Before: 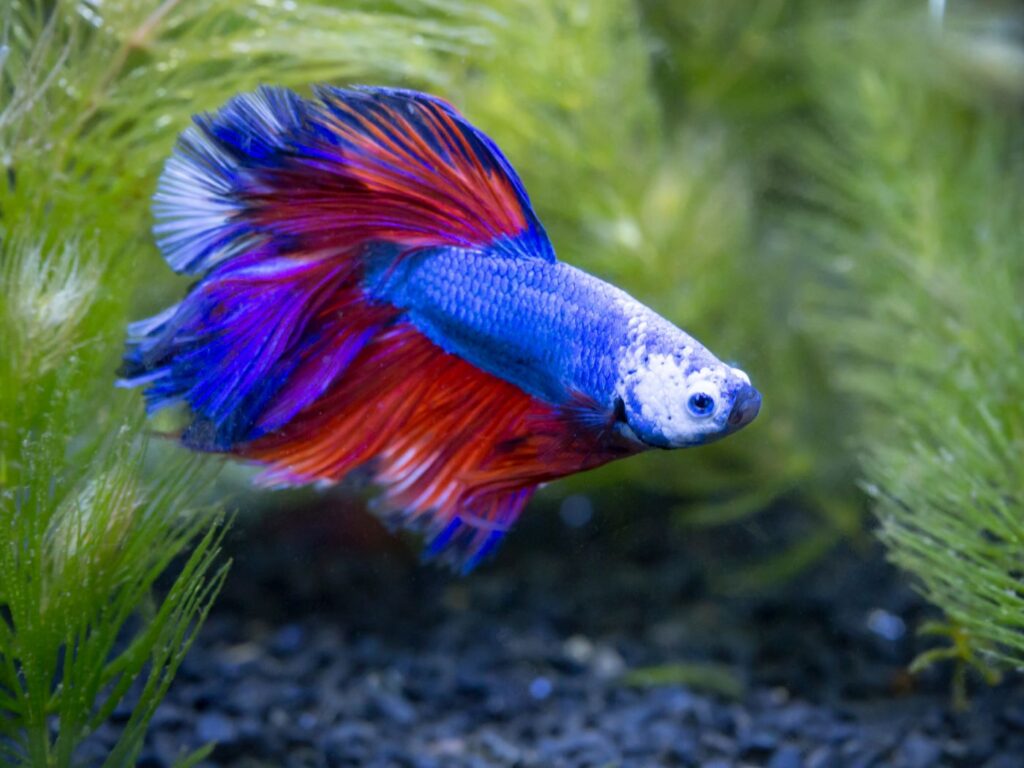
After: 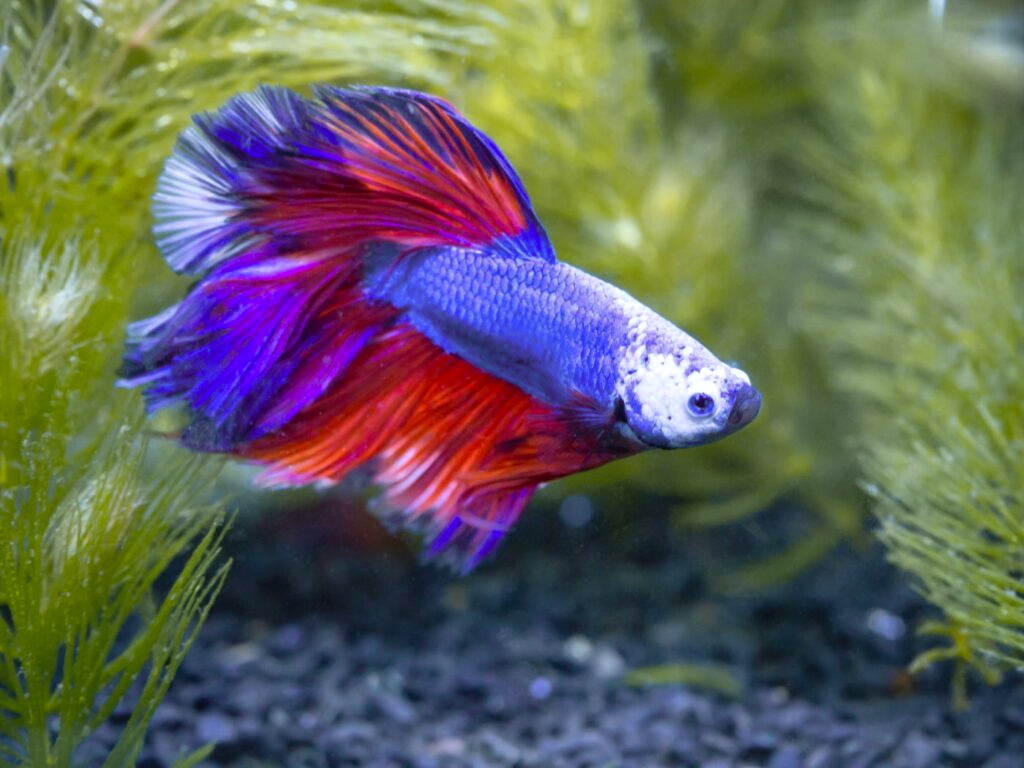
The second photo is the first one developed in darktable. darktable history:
exposure: exposure 0.2 EV, compensate highlight preservation false
shadows and highlights: low approximation 0.01, soften with gaussian
tone curve: curves: ch0 [(0, 0.024) (0.119, 0.146) (0.474, 0.464) (0.718, 0.721) (0.817, 0.839) (1, 0.998)]; ch1 [(0, 0) (0.377, 0.416) (0.439, 0.451) (0.477, 0.477) (0.501, 0.503) (0.538, 0.544) (0.58, 0.602) (0.664, 0.676) (0.783, 0.804) (1, 1)]; ch2 [(0, 0) (0.38, 0.405) (0.463, 0.456) (0.498, 0.497) (0.524, 0.535) (0.578, 0.576) (0.648, 0.665) (1, 1)], color space Lab, independent channels, preserve colors none
